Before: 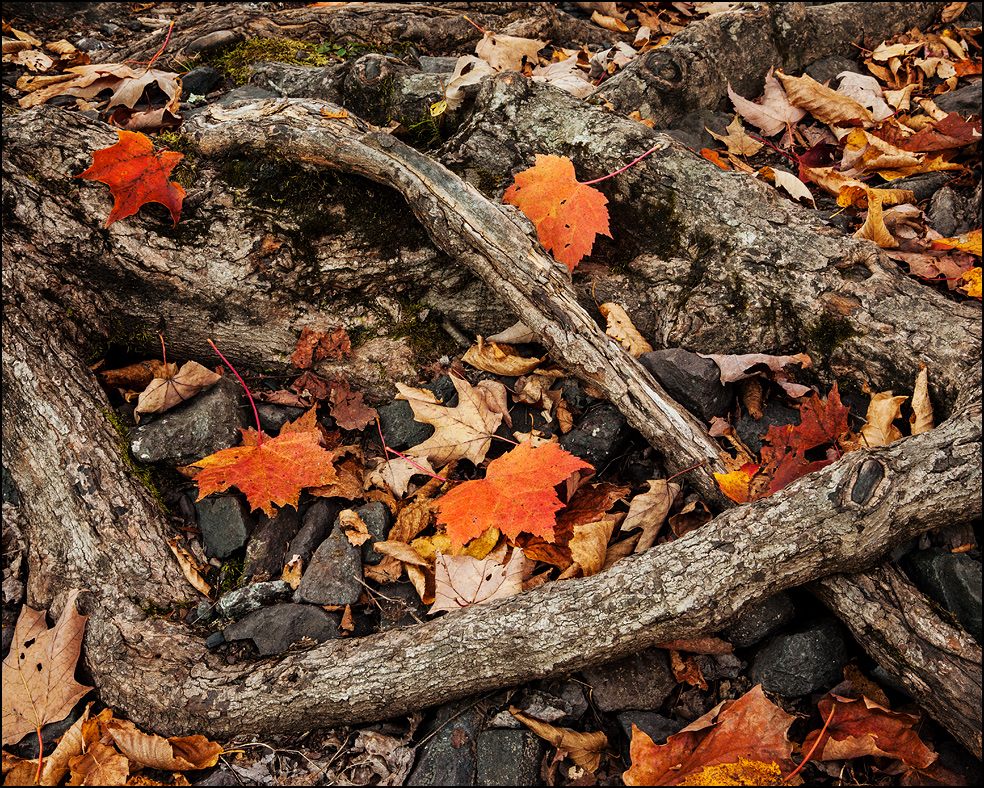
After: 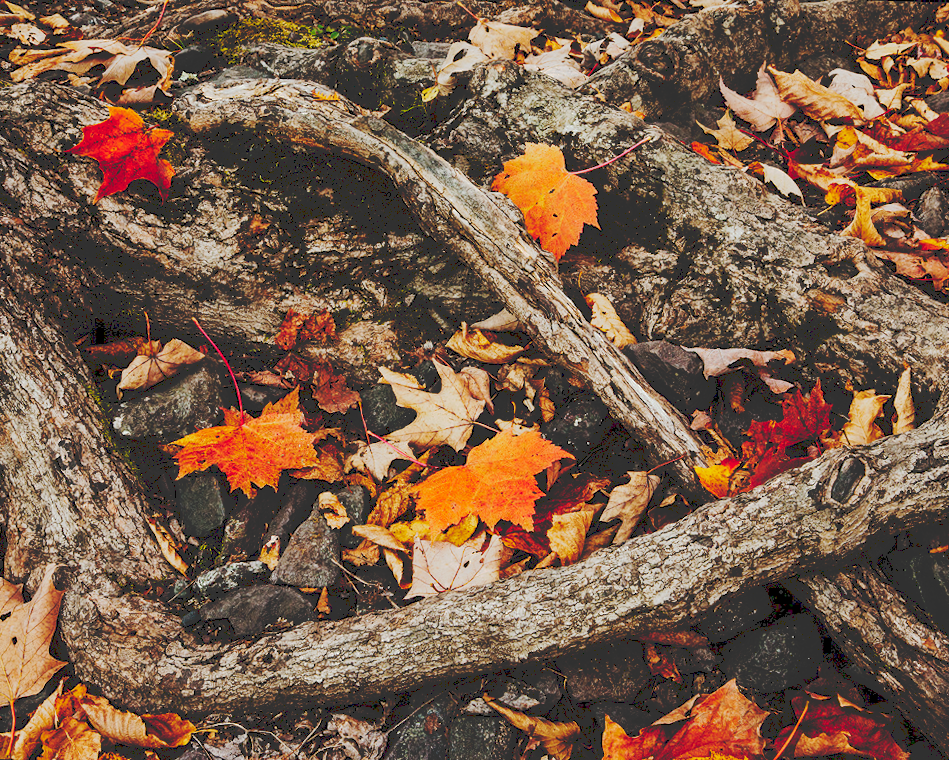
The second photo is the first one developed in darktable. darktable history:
crop and rotate: angle -1.69°
tone curve: curves: ch0 [(0, 0) (0.003, 0.198) (0.011, 0.198) (0.025, 0.198) (0.044, 0.198) (0.069, 0.201) (0.1, 0.202) (0.136, 0.207) (0.177, 0.212) (0.224, 0.222) (0.277, 0.27) (0.335, 0.332) (0.399, 0.422) (0.468, 0.542) (0.543, 0.626) (0.623, 0.698) (0.709, 0.764) (0.801, 0.82) (0.898, 0.863) (1, 1)], preserve colors none
